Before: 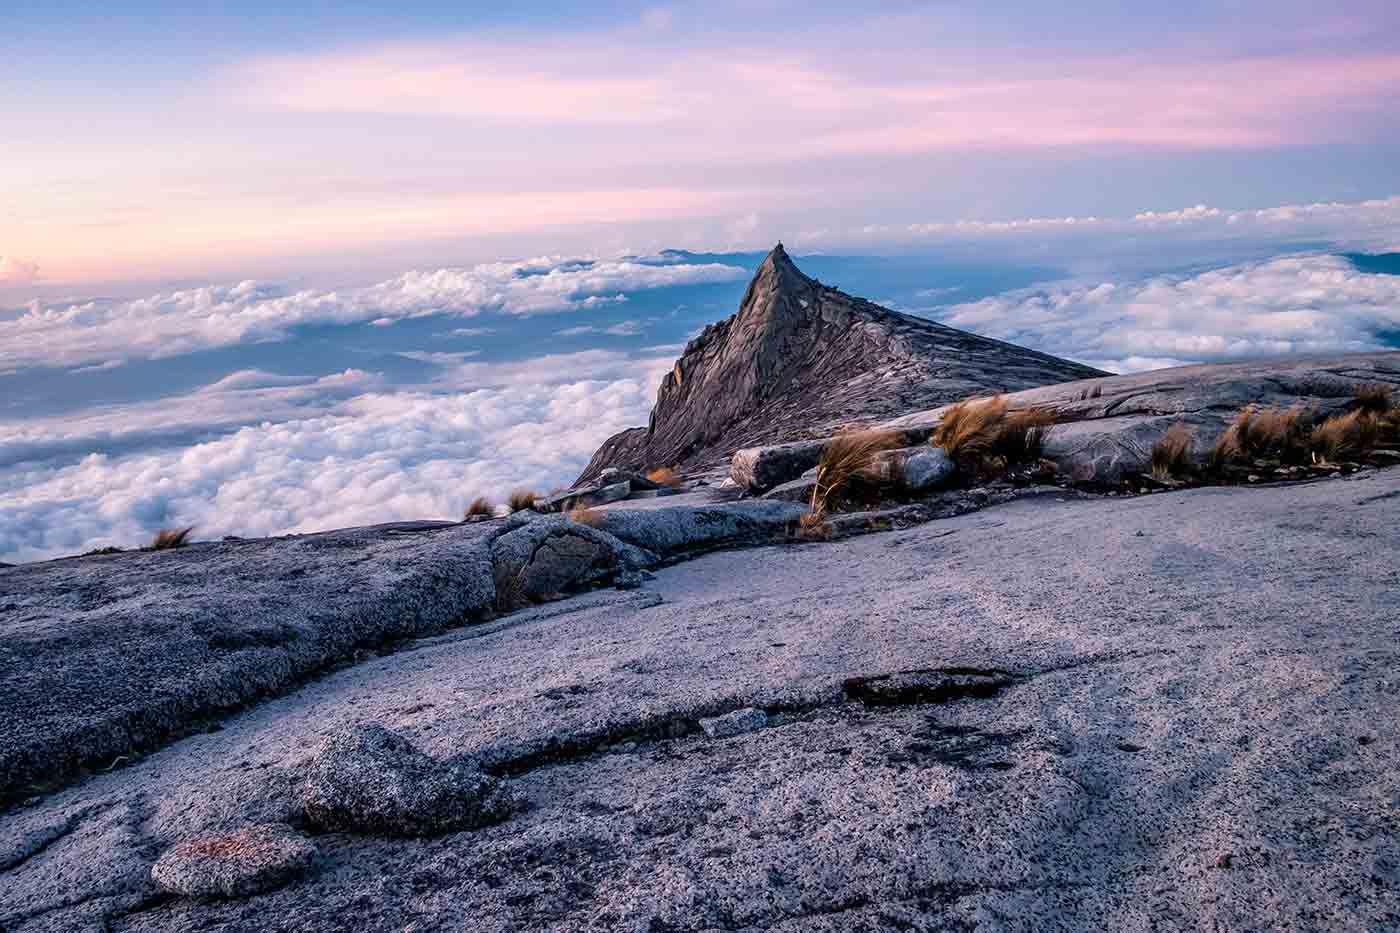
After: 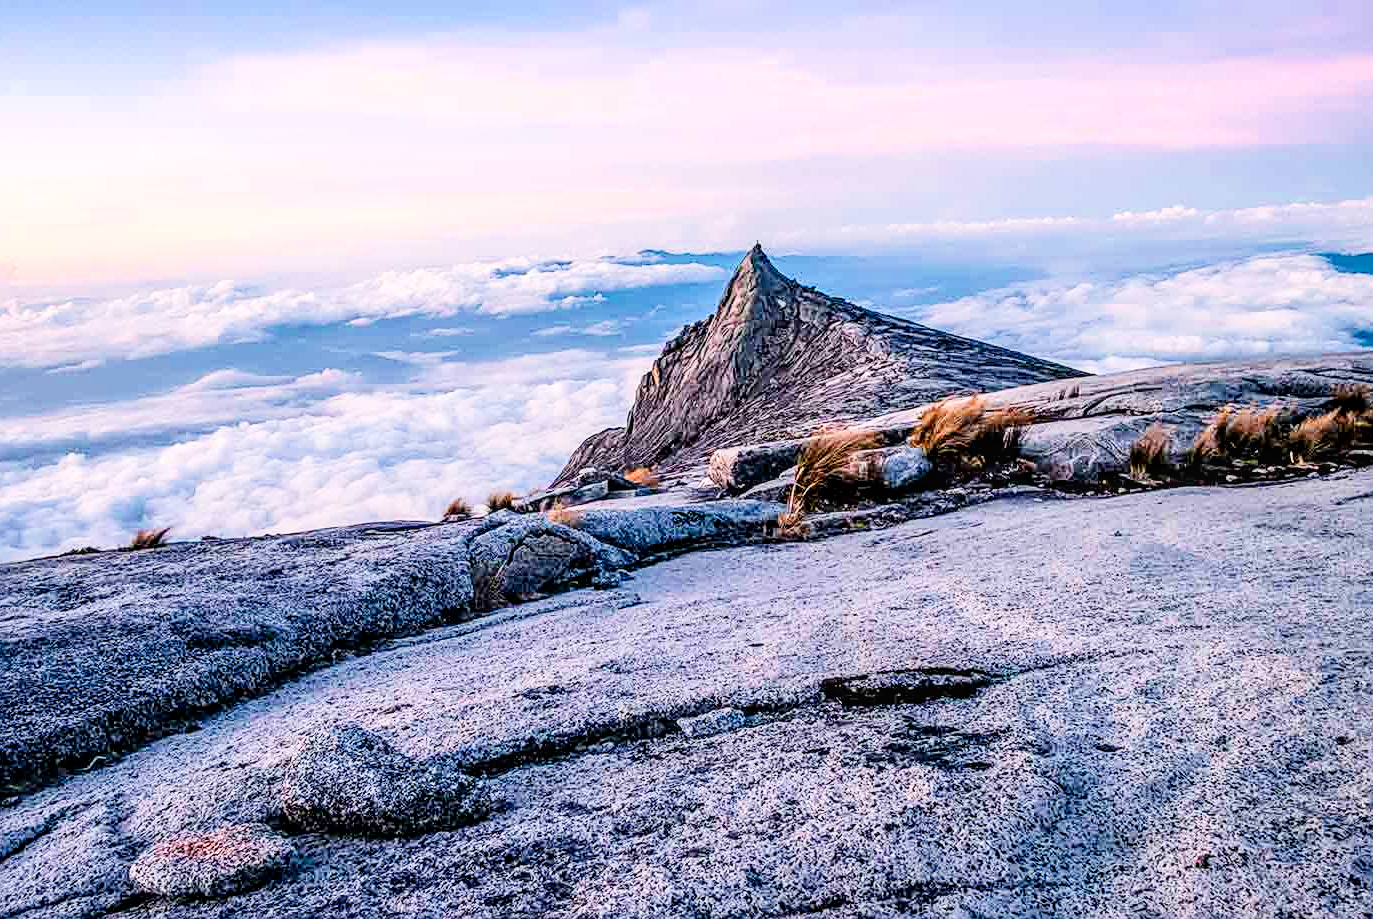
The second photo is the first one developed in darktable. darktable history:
local contrast: on, module defaults
crop: left 1.636%, right 0.284%, bottom 1.491%
sharpen: on, module defaults
exposure: black level correction 0.001, exposure 1.638 EV, compensate highlight preservation false
filmic rgb: black relative exposure -7.65 EV, white relative exposure 4.56 EV, threshold 5.96 EV, hardness 3.61, contrast 0.985, enable highlight reconstruction true
contrast brightness saturation: contrast 0.133, brightness -0.064, saturation 0.154
color correction: highlights b* -0.021
